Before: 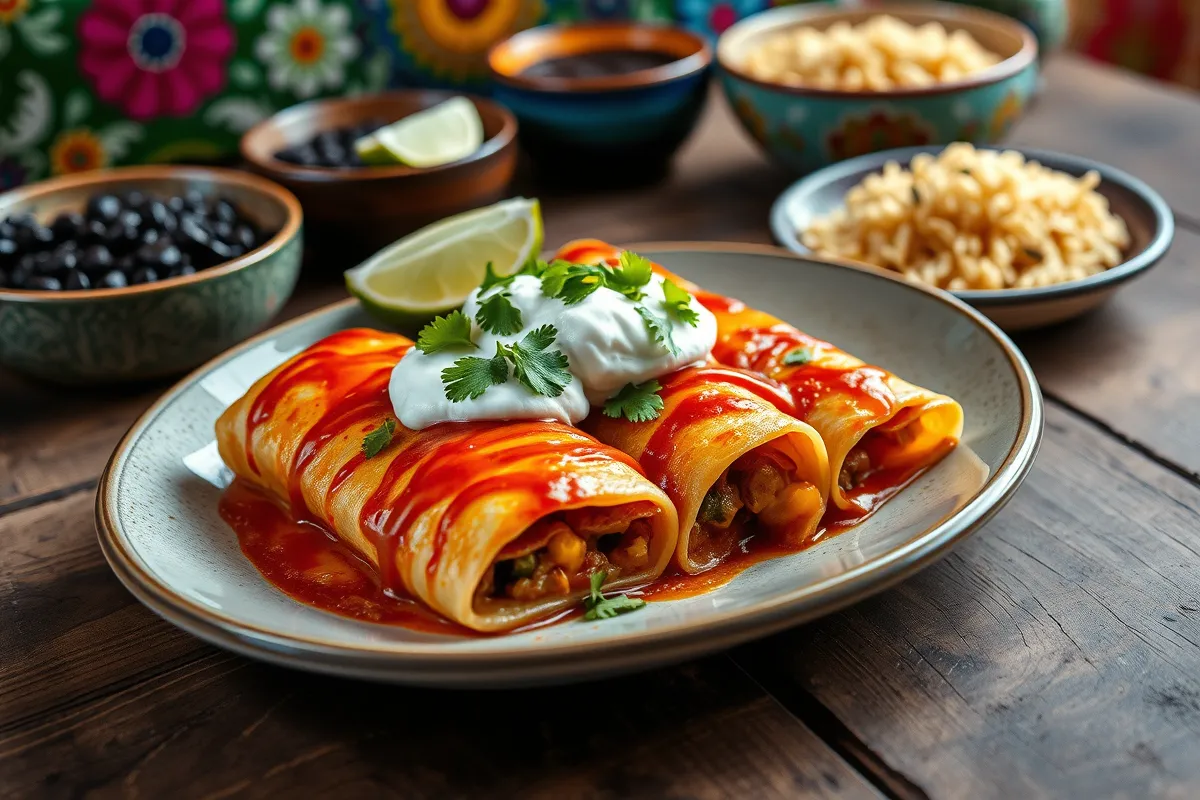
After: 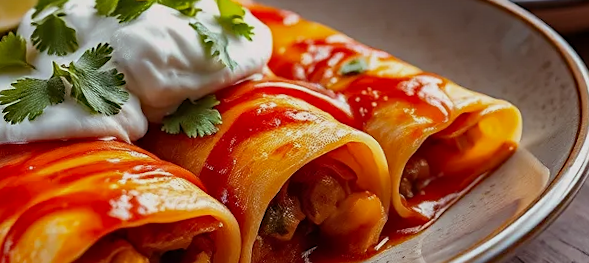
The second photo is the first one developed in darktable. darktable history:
exposure: exposure -0.462 EV, compensate highlight preservation false
rgb levels: mode RGB, independent channels, levels [[0, 0.474, 1], [0, 0.5, 1], [0, 0.5, 1]]
sharpen: amount 0.2
crop: left 36.607%, top 34.735%, right 13.146%, bottom 30.611%
rotate and perspective: rotation -2°, crop left 0.022, crop right 0.978, crop top 0.049, crop bottom 0.951
haze removal: compatibility mode true, adaptive false
